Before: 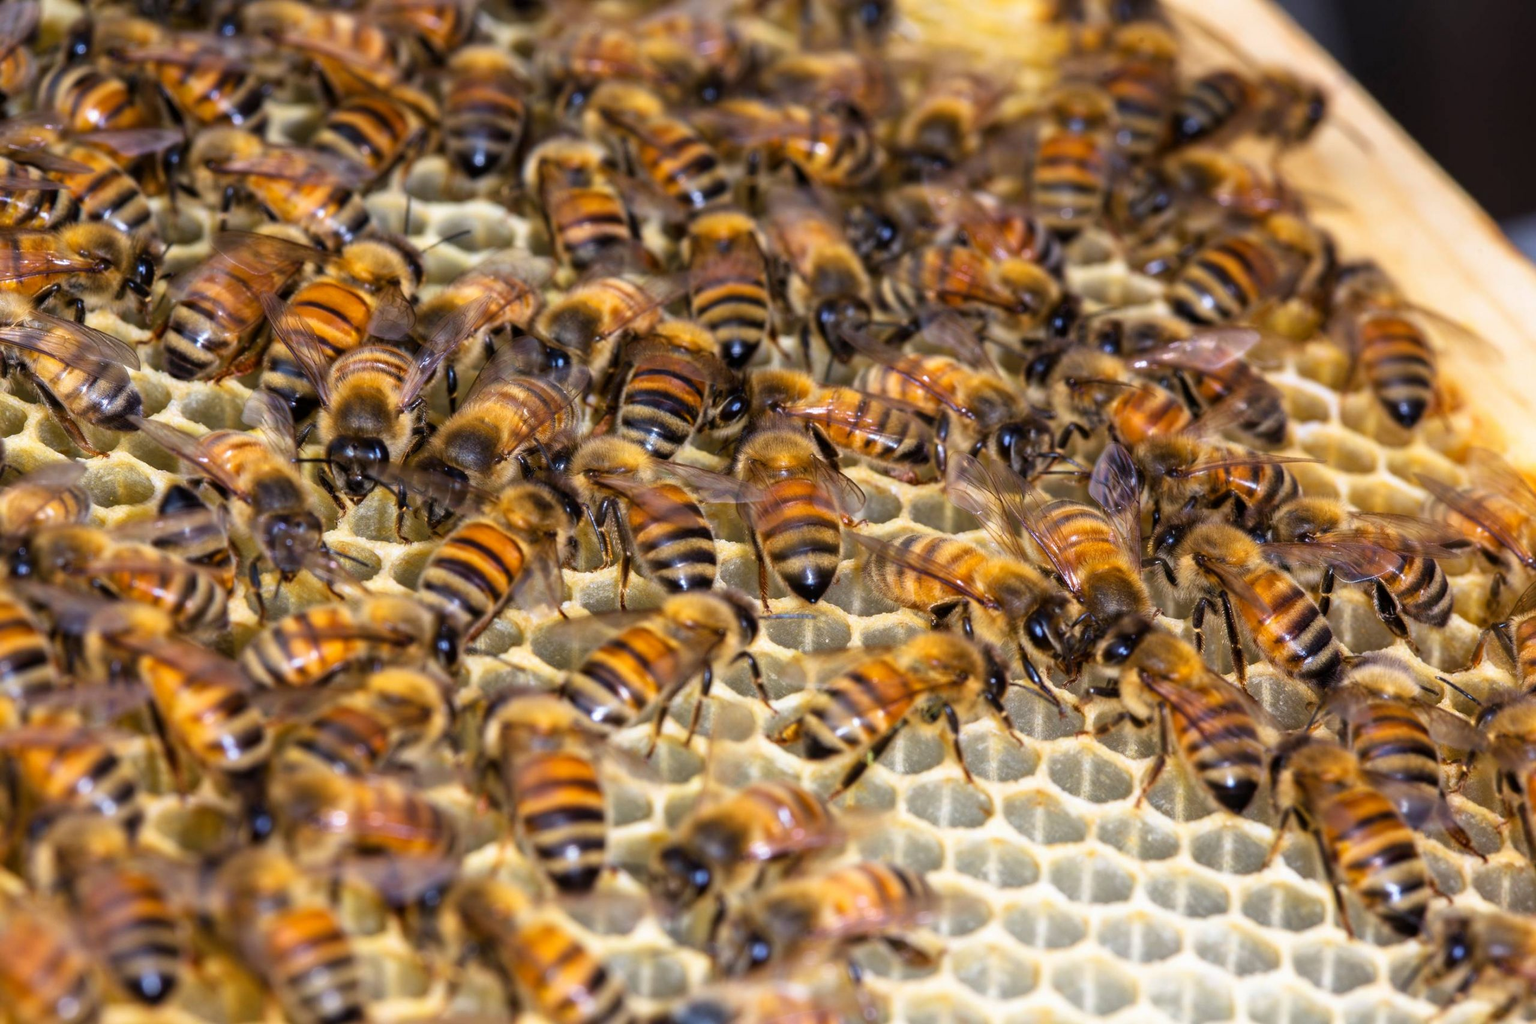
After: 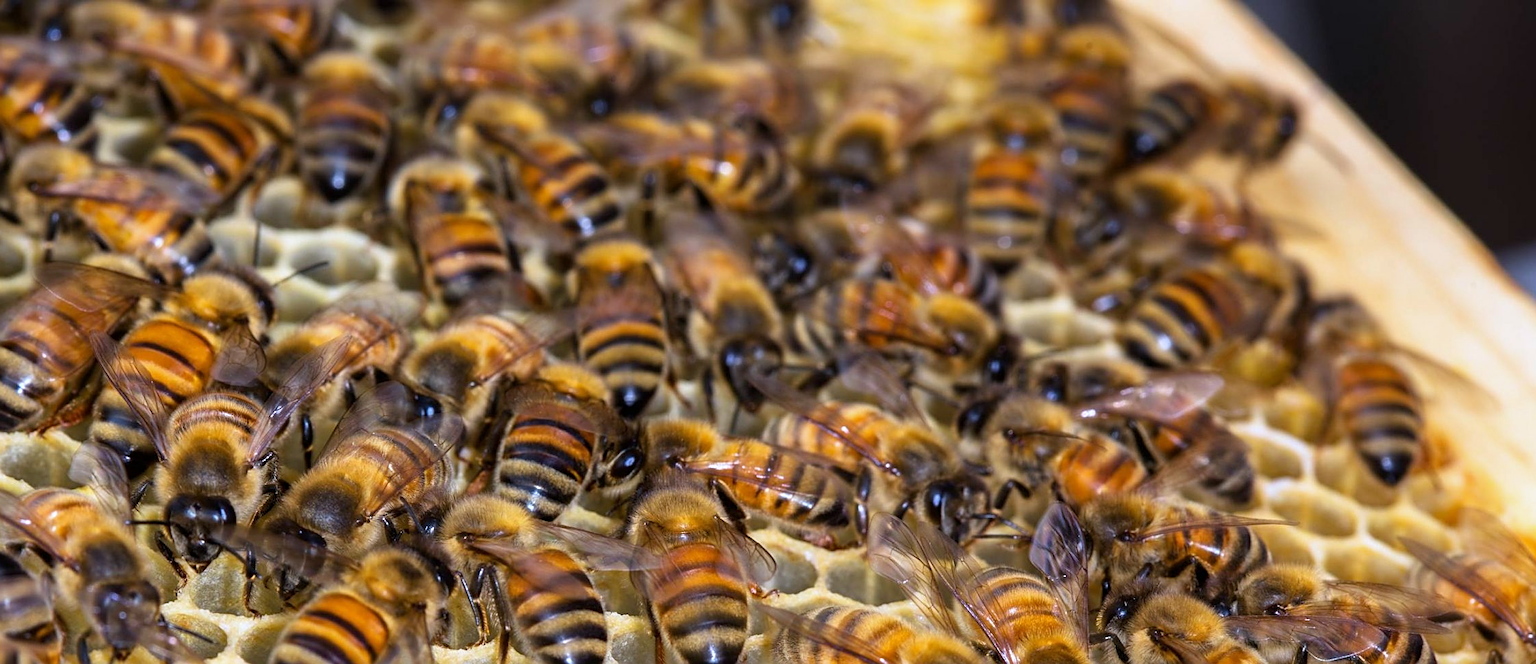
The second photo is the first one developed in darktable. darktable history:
sharpen: on, module defaults
crop and rotate: left 11.812%, bottom 42.776%
white balance: red 0.967, blue 1.049
